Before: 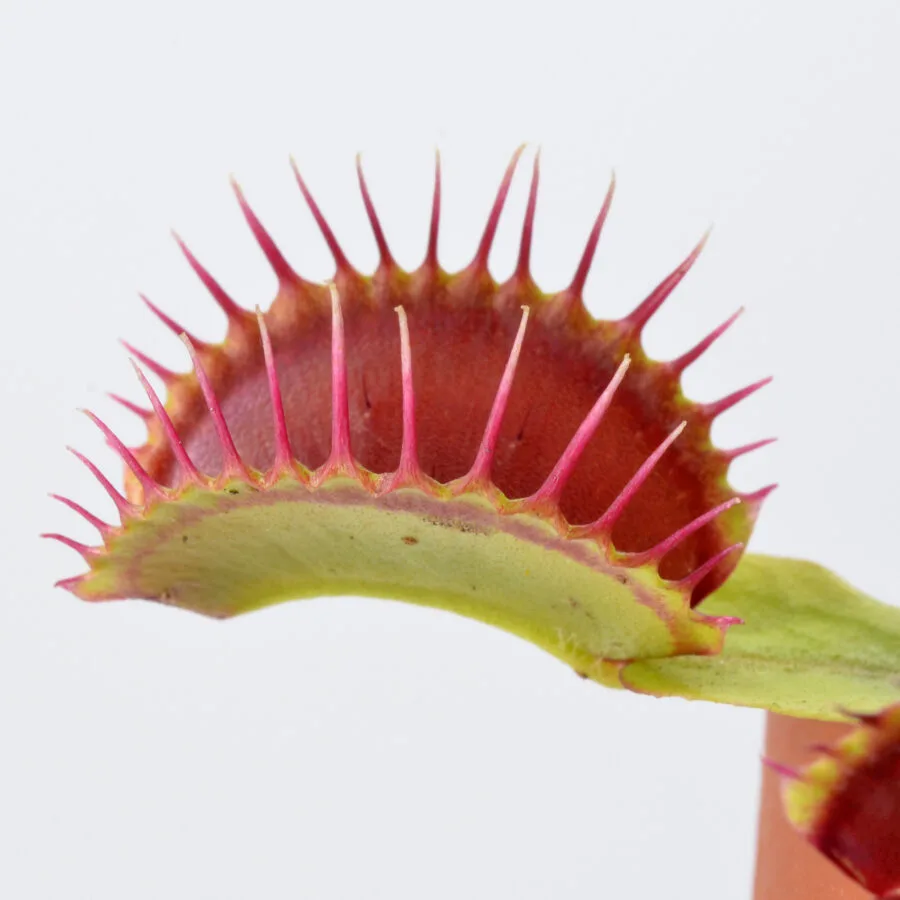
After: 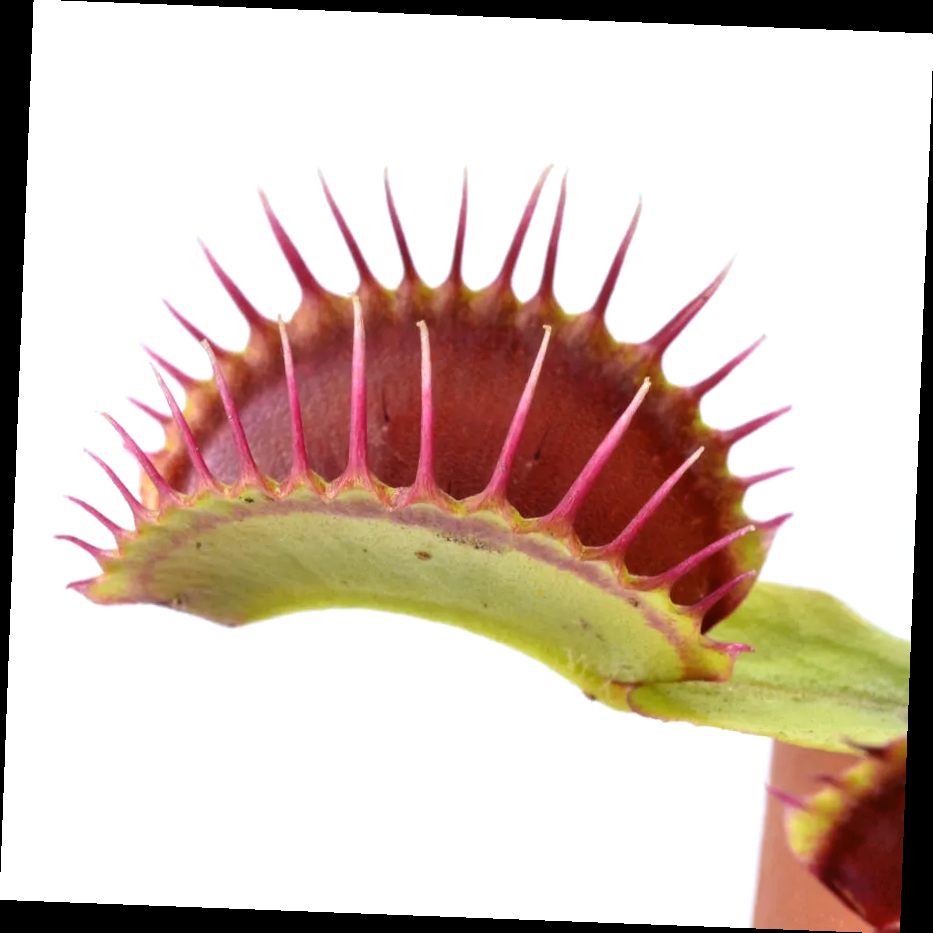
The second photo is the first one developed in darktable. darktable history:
white balance: red 0.983, blue 1.036
rotate and perspective: rotation 2.17°, automatic cropping off
levels: levels [0.052, 0.496, 0.908]
